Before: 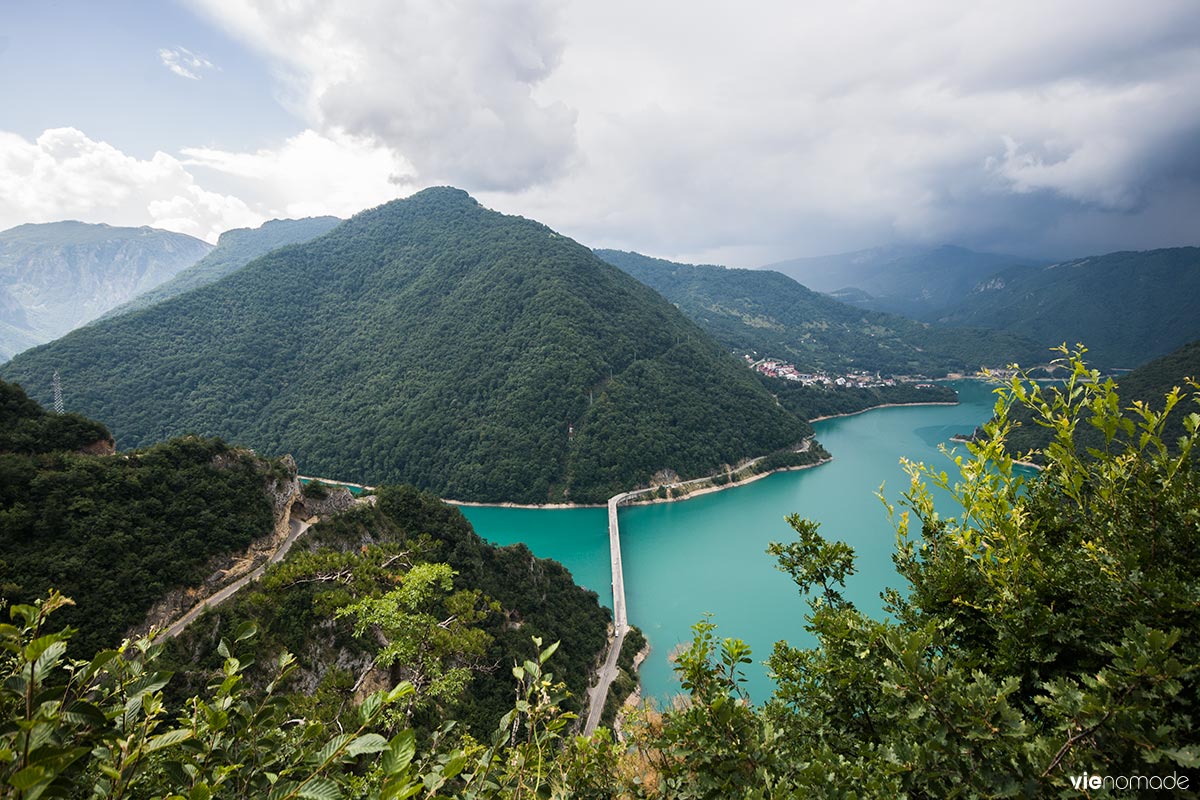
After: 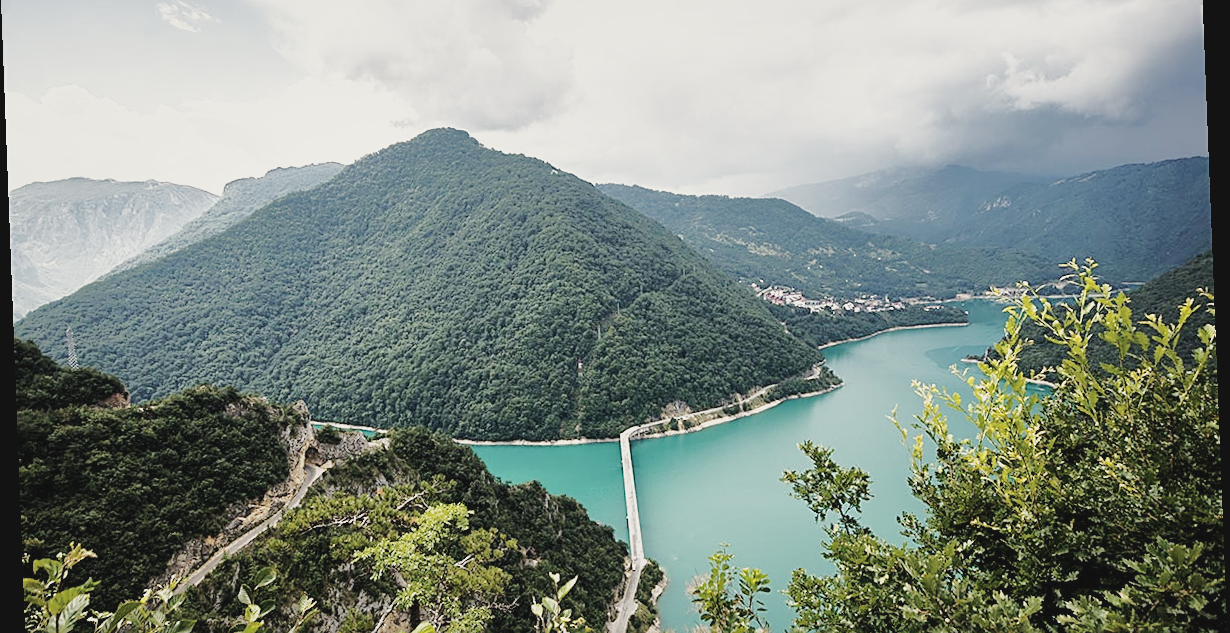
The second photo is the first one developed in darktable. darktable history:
base curve: curves: ch0 [(0, 0.003) (0.001, 0.002) (0.006, 0.004) (0.02, 0.022) (0.048, 0.086) (0.094, 0.234) (0.162, 0.431) (0.258, 0.629) (0.385, 0.8) (0.548, 0.918) (0.751, 0.988) (1, 1)], preserve colors none
shadows and highlights: shadows 25, highlights -70
contrast brightness saturation: contrast -0.05, saturation -0.41
rotate and perspective: rotation -2.22°, lens shift (horizontal) -0.022, automatic cropping off
sharpen: on, module defaults
crop: top 11.038%, bottom 13.962%
color correction: highlights b* 3
